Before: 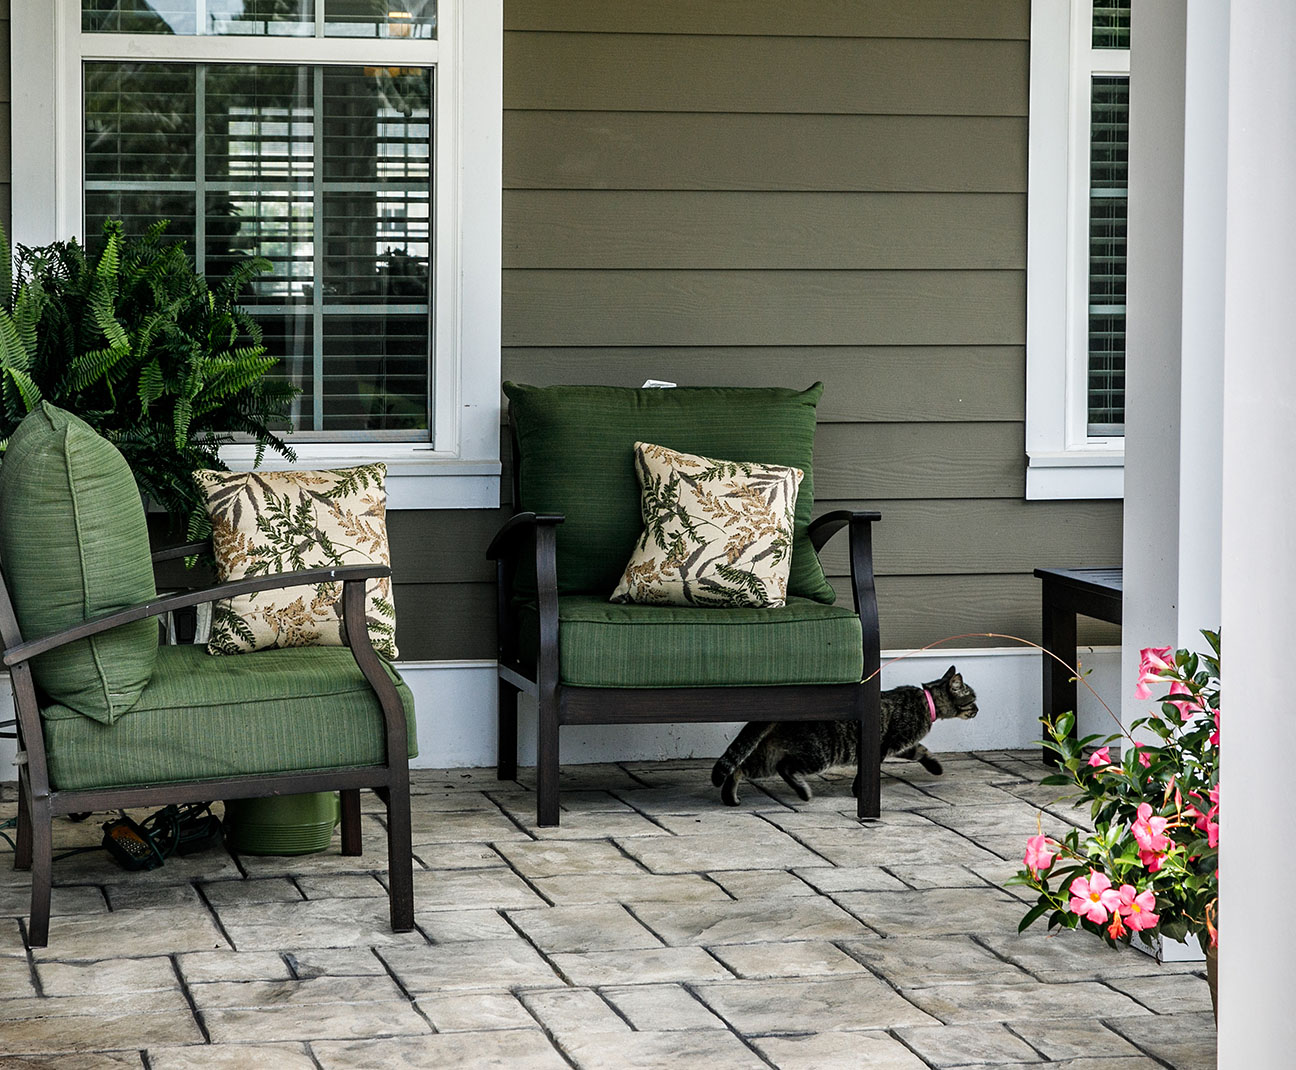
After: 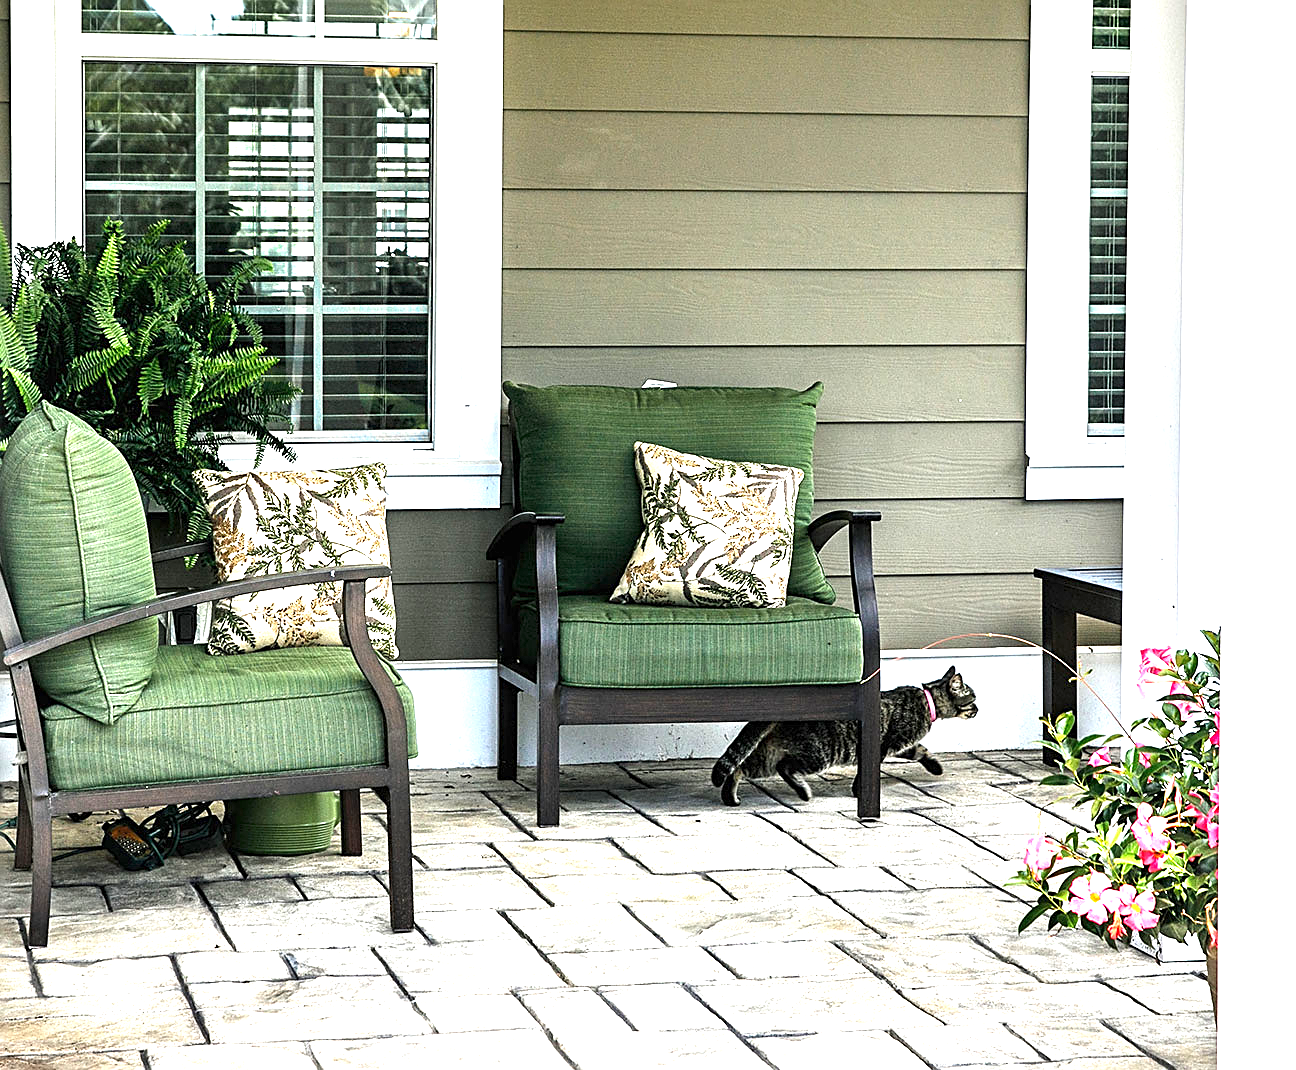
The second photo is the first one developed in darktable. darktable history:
exposure: black level correction 0, exposure 1.741 EV, compensate highlight preservation false
sharpen: on, module defaults
